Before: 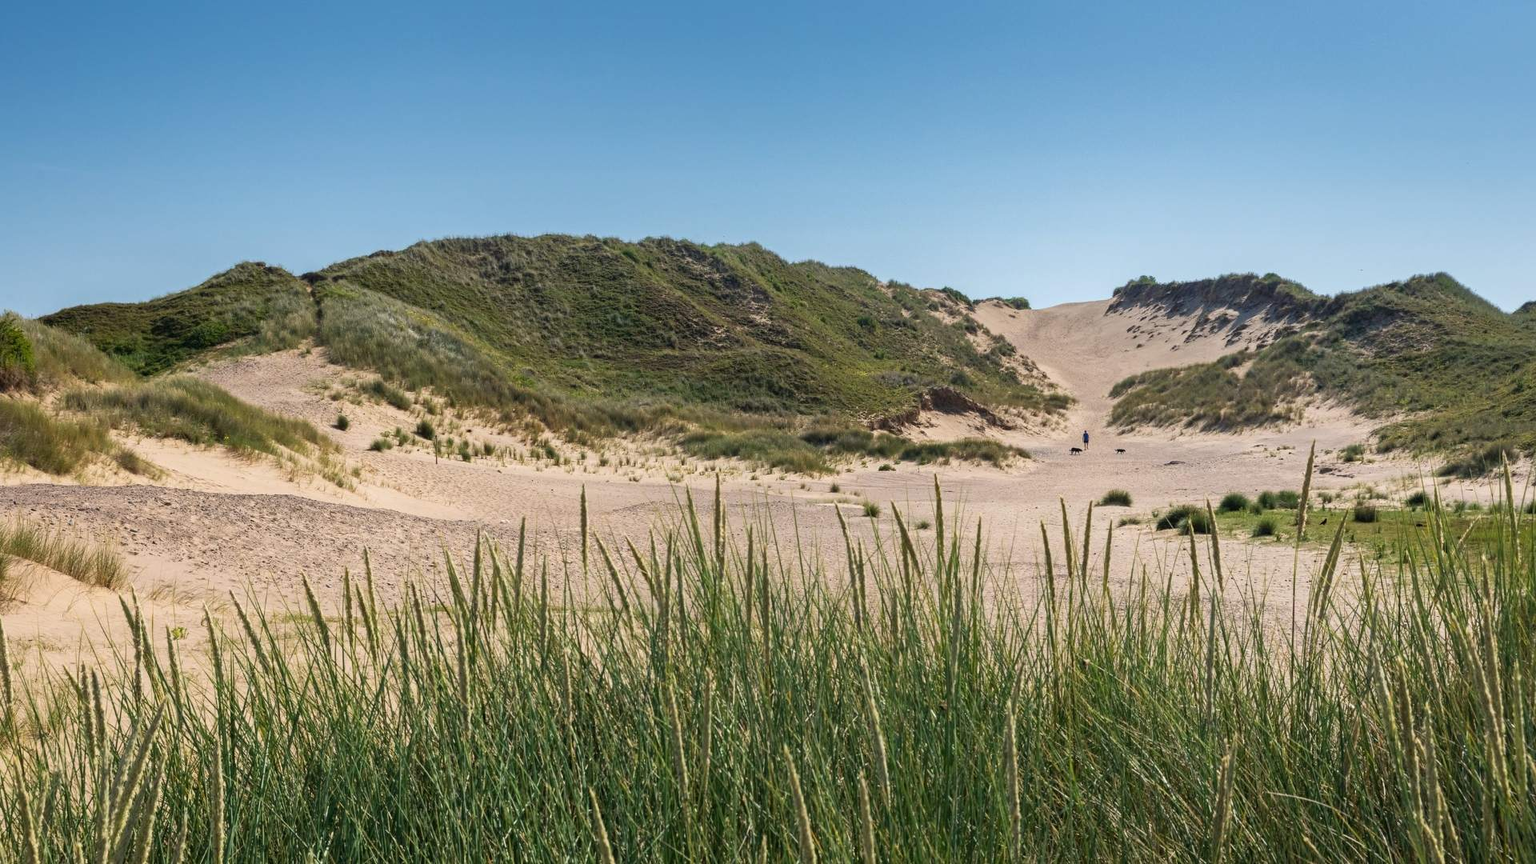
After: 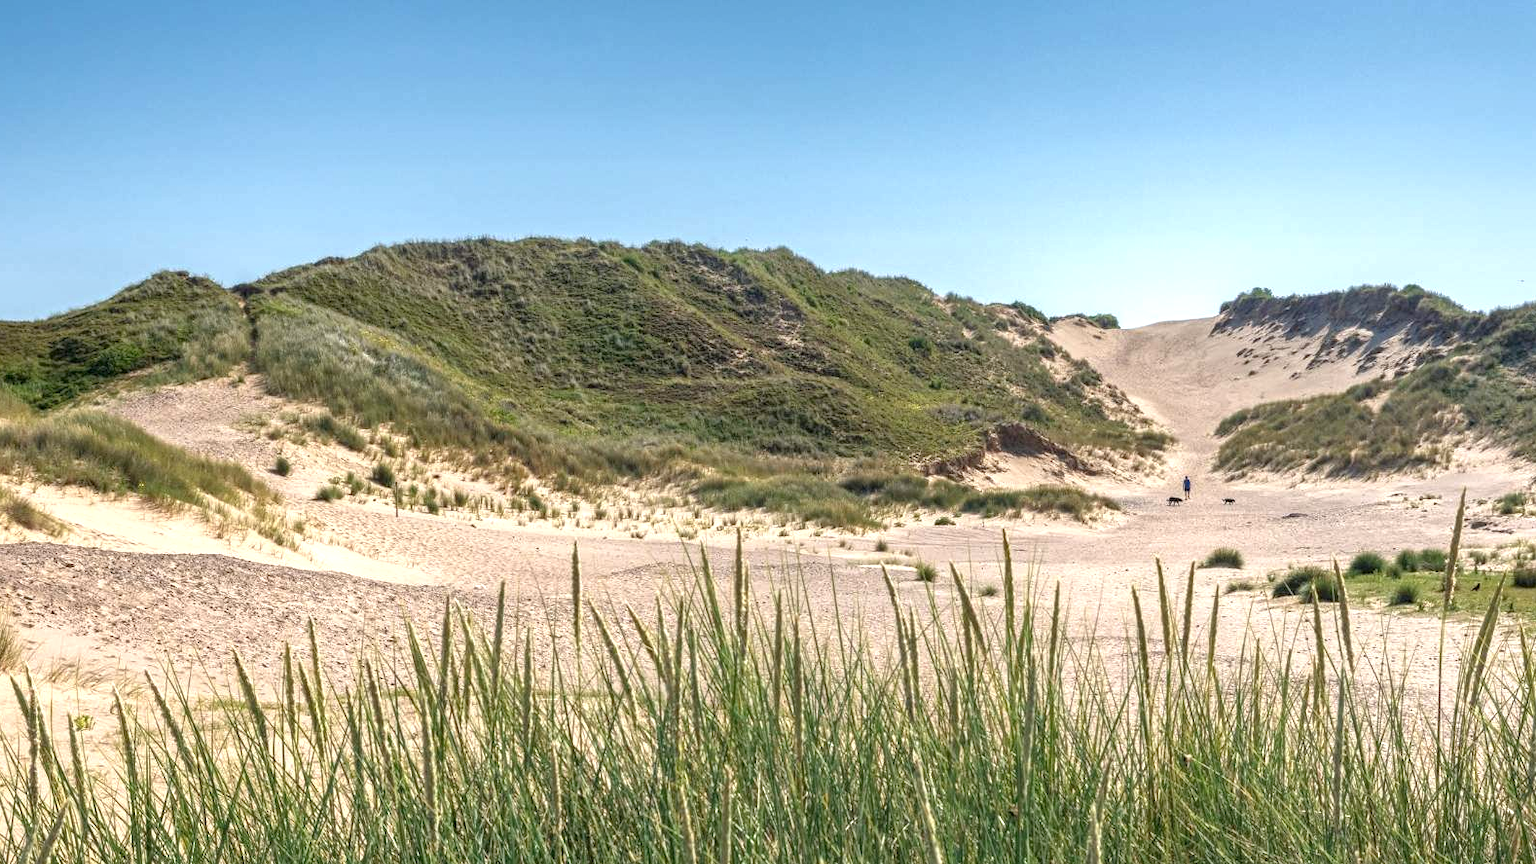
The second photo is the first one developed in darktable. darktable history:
contrast brightness saturation: saturation -0.05
exposure: exposure 0.921 EV, compensate highlight preservation false
crop and rotate: left 7.196%, top 4.574%, right 10.605%, bottom 13.178%
tone equalizer: -8 EV 0.25 EV, -7 EV 0.417 EV, -6 EV 0.417 EV, -5 EV 0.25 EV, -3 EV -0.25 EV, -2 EV -0.417 EV, -1 EV -0.417 EV, +0 EV -0.25 EV, edges refinement/feathering 500, mask exposure compensation -1.57 EV, preserve details guided filter
local contrast: on, module defaults
